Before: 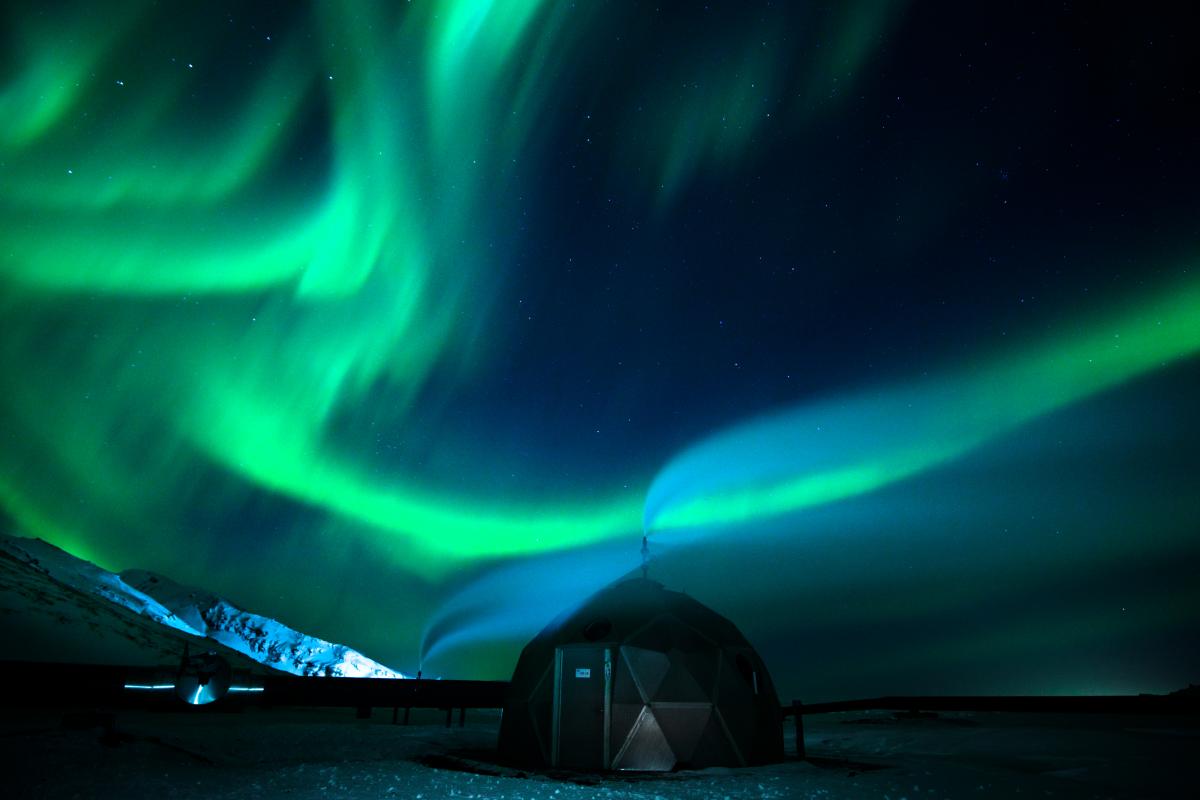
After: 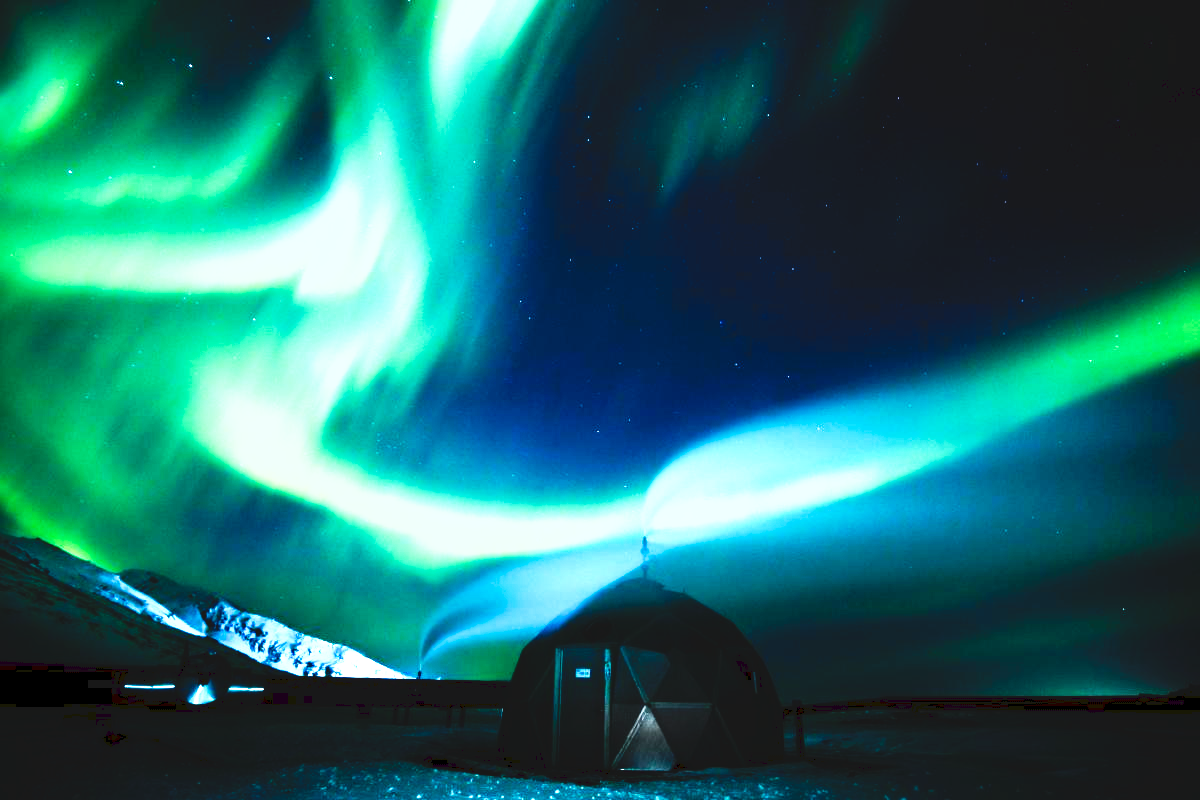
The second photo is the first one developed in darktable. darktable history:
exposure: exposure 1.271 EV, compensate exposure bias true, compensate highlight preservation false
tone curve: curves: ch0 [(0, 0) (0.003, 0.082) (0.011, 0.082) (0.025, 0.088) (0.044, 0.088) (0.069, 0.093) (0.1, 0.101) (0.136, 0.109) (0.177, 0.129) (0.224, 0.155) (0.277, 0.214) (0.335, 0.289) (0.399, 0.378) (0.468, 0.476) (0.543, 0.589) (0.623, 0.713) (0.709, 0.826) (0.801, 0.908) (0.898, 0.98) (1, 1)], preserve colors none
